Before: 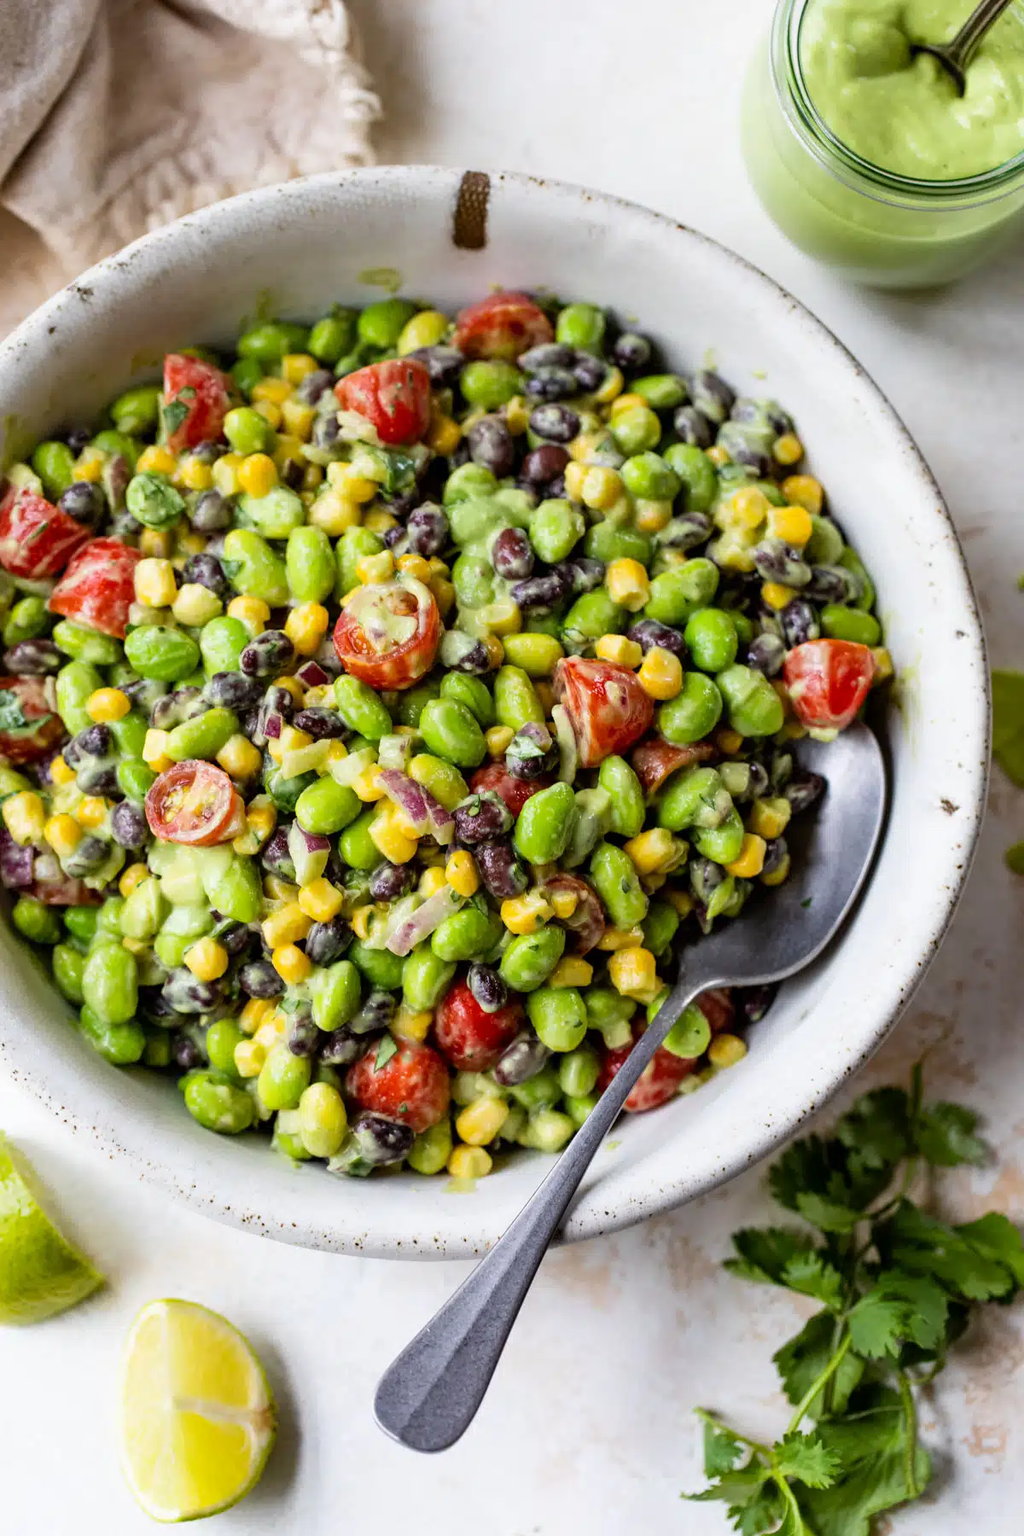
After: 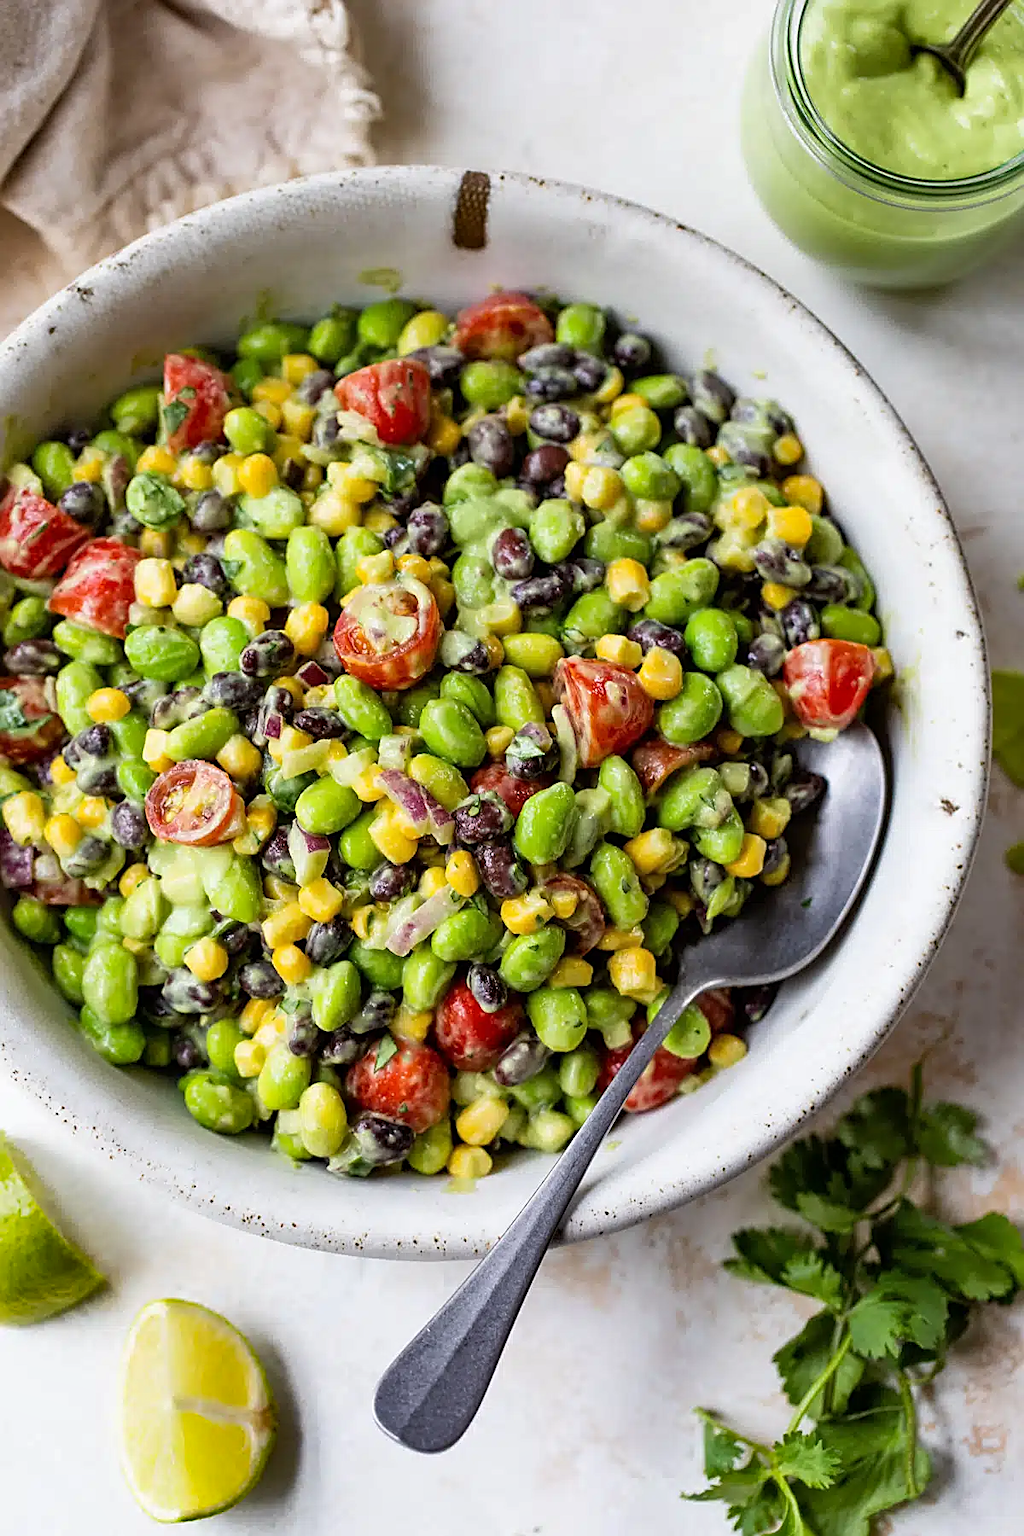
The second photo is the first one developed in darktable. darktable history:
shadows and highlights: shadows 47.59, highlights -41.17, soften with gaussian
sharpen: amount 0.599
